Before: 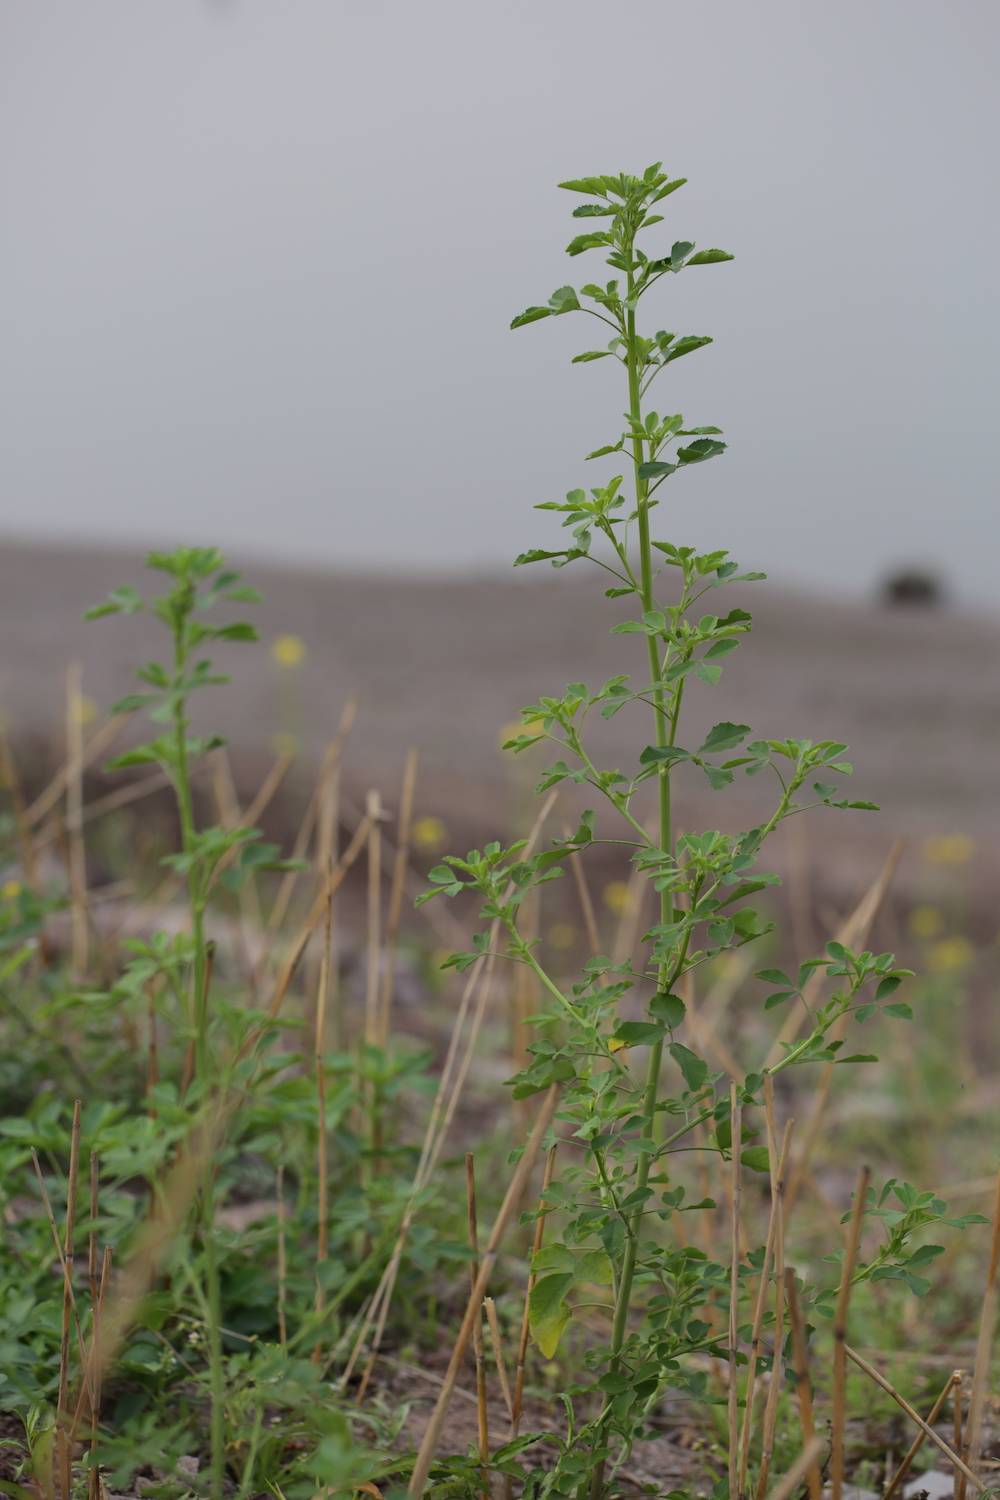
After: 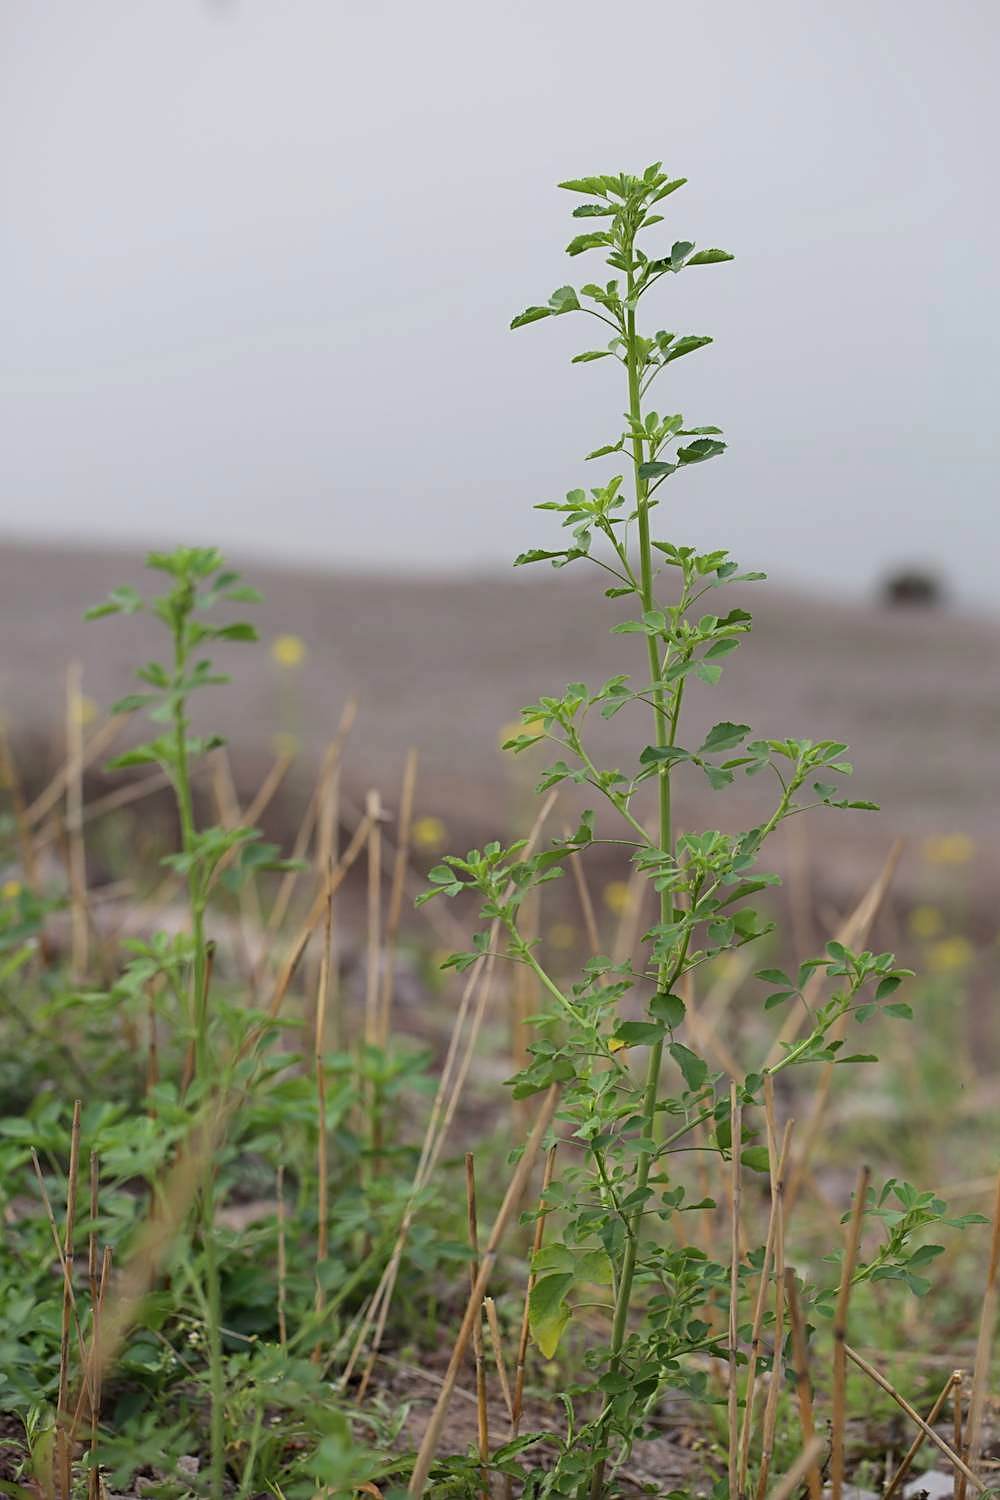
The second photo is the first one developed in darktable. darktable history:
sharpen: on, module defaults
tone equalizer: -8 EV -0.413 EV, -7 EV -0.427 EV, -6 EV -0.351 EV, -5 EV -0.242 EV, -3 EV 0.204 EV, -2 EV 0.322 EV, -1 EV 0.413 EV, +0 EV 0.412 EV
